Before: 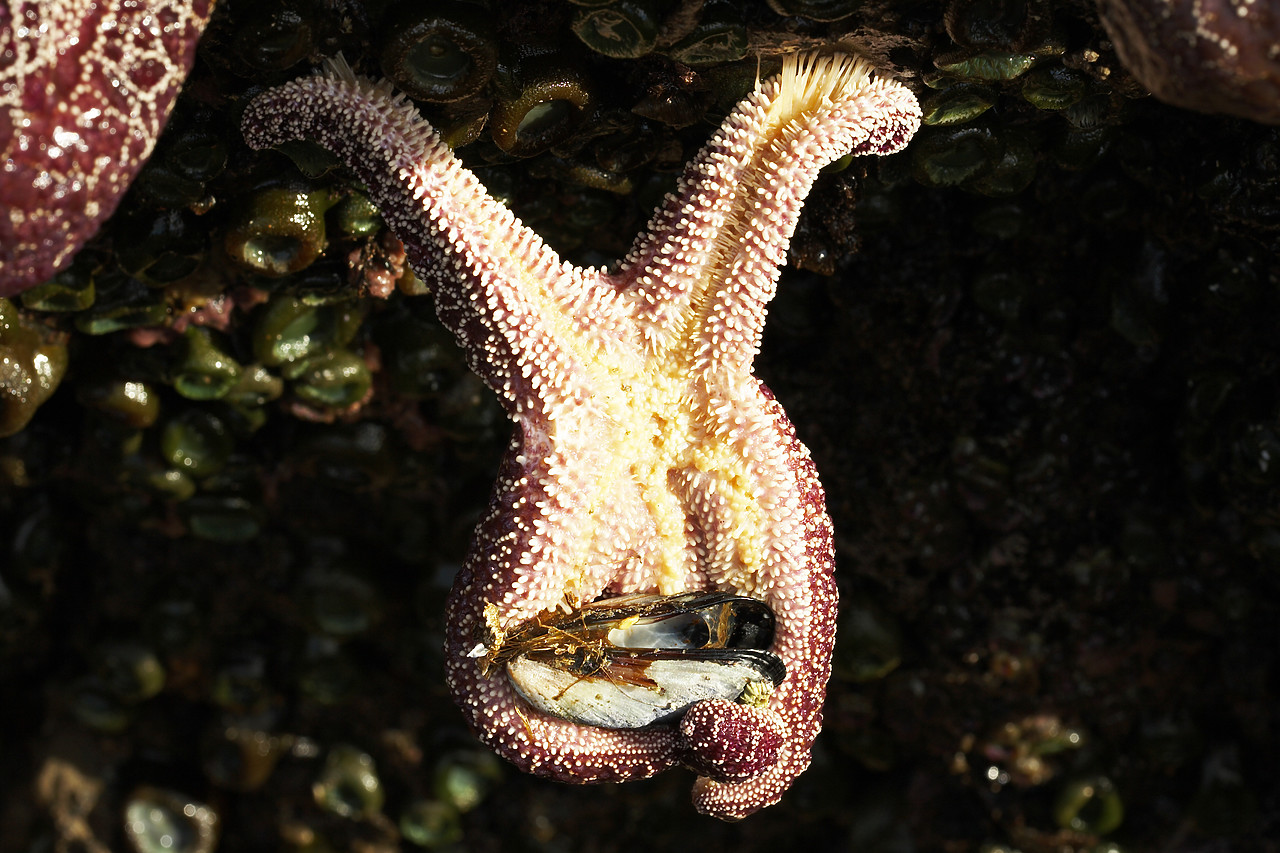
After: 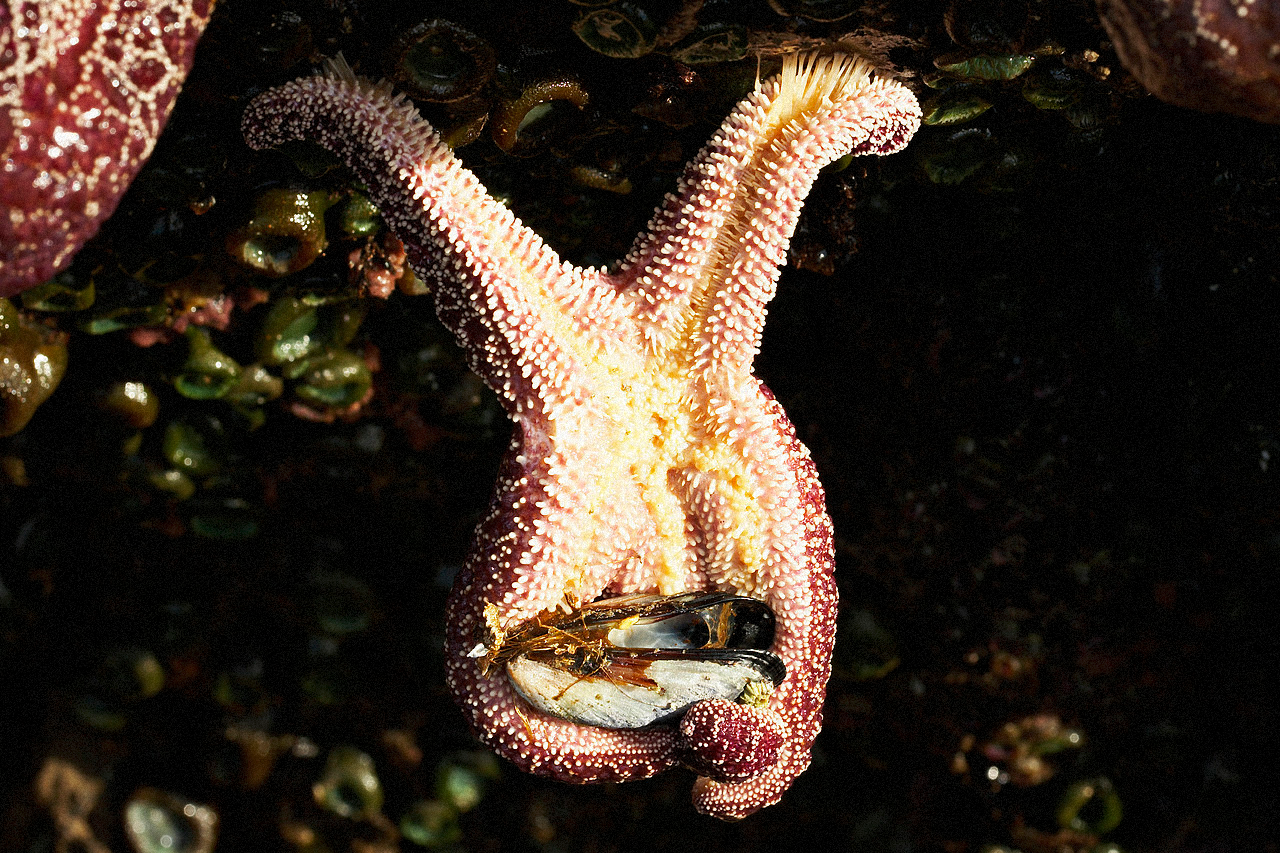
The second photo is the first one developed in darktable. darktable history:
rotate and perspective: automatic cropping off
grain: mid-tones bias 0%
exposure: exposure -0.048 EV, compensate highlight preservation false
